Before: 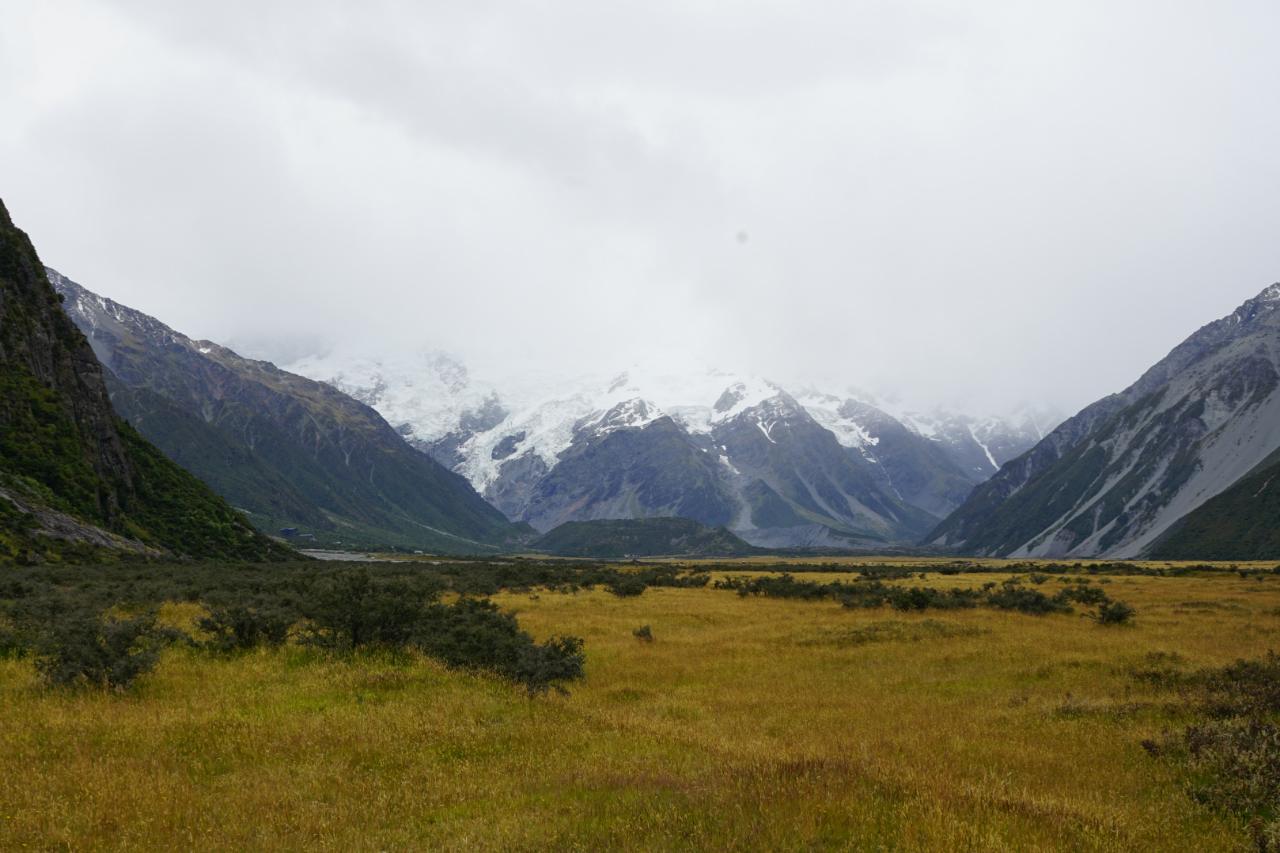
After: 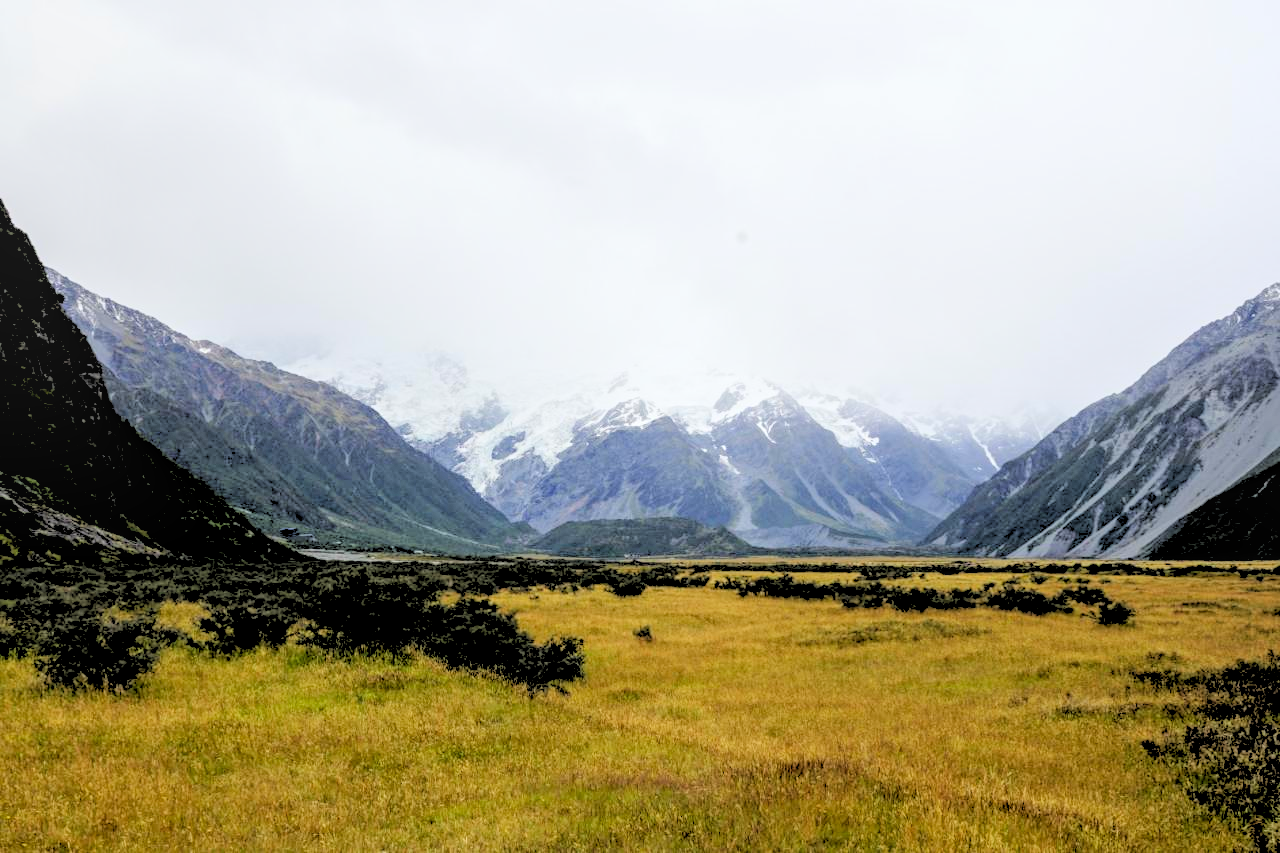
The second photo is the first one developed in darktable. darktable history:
tone equalizer: on, module defaults
tone curve: curves: ch0 [(0, 0) (0.004, 0.001) (0.133, 0.112) (0.325, 0.362) (0.832, 0.893) (1, 1)], color space Lab, linked channels, preserve colors none
local contrast: on, module defaults
rgb levels: levels [[0.027, 0.429, 0.996], [0, 0.5, 1], [0, 0.5, 1]]
